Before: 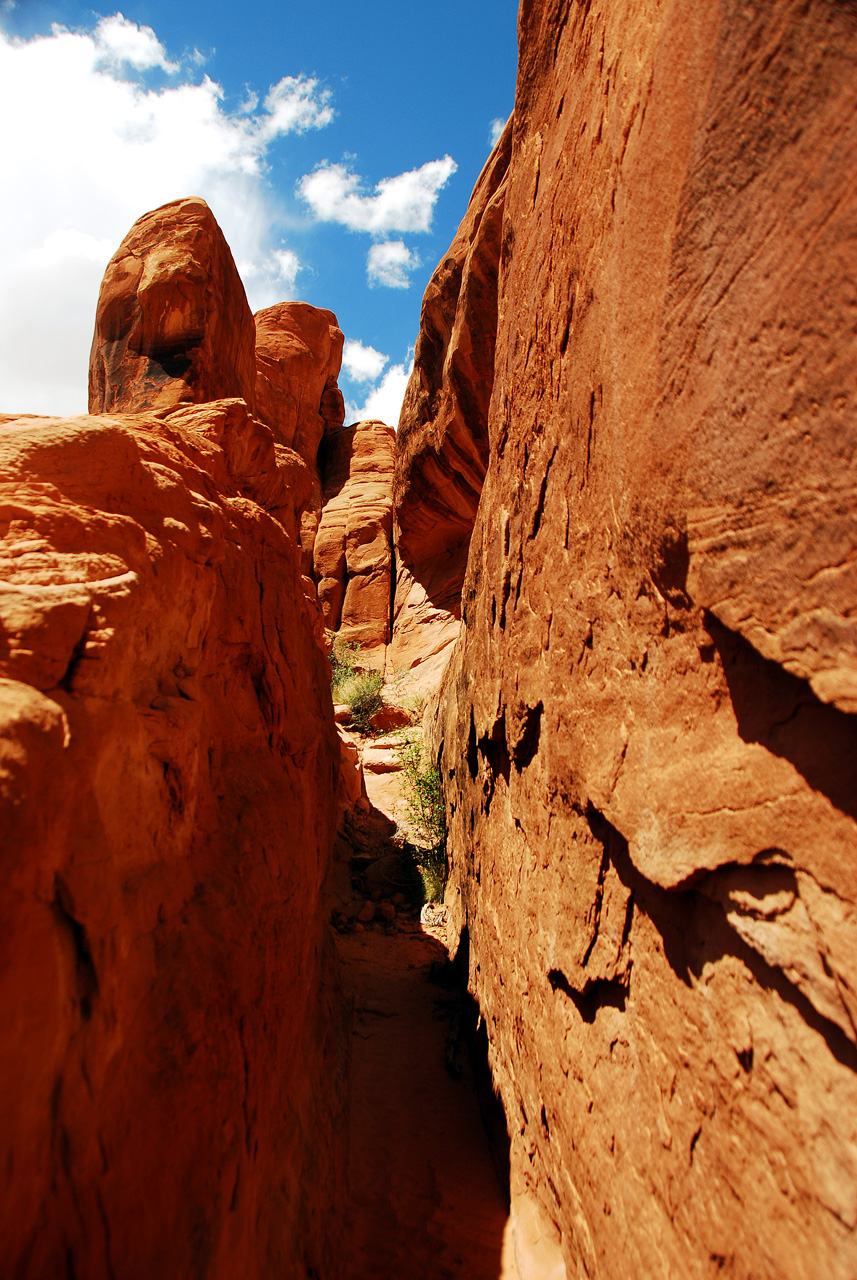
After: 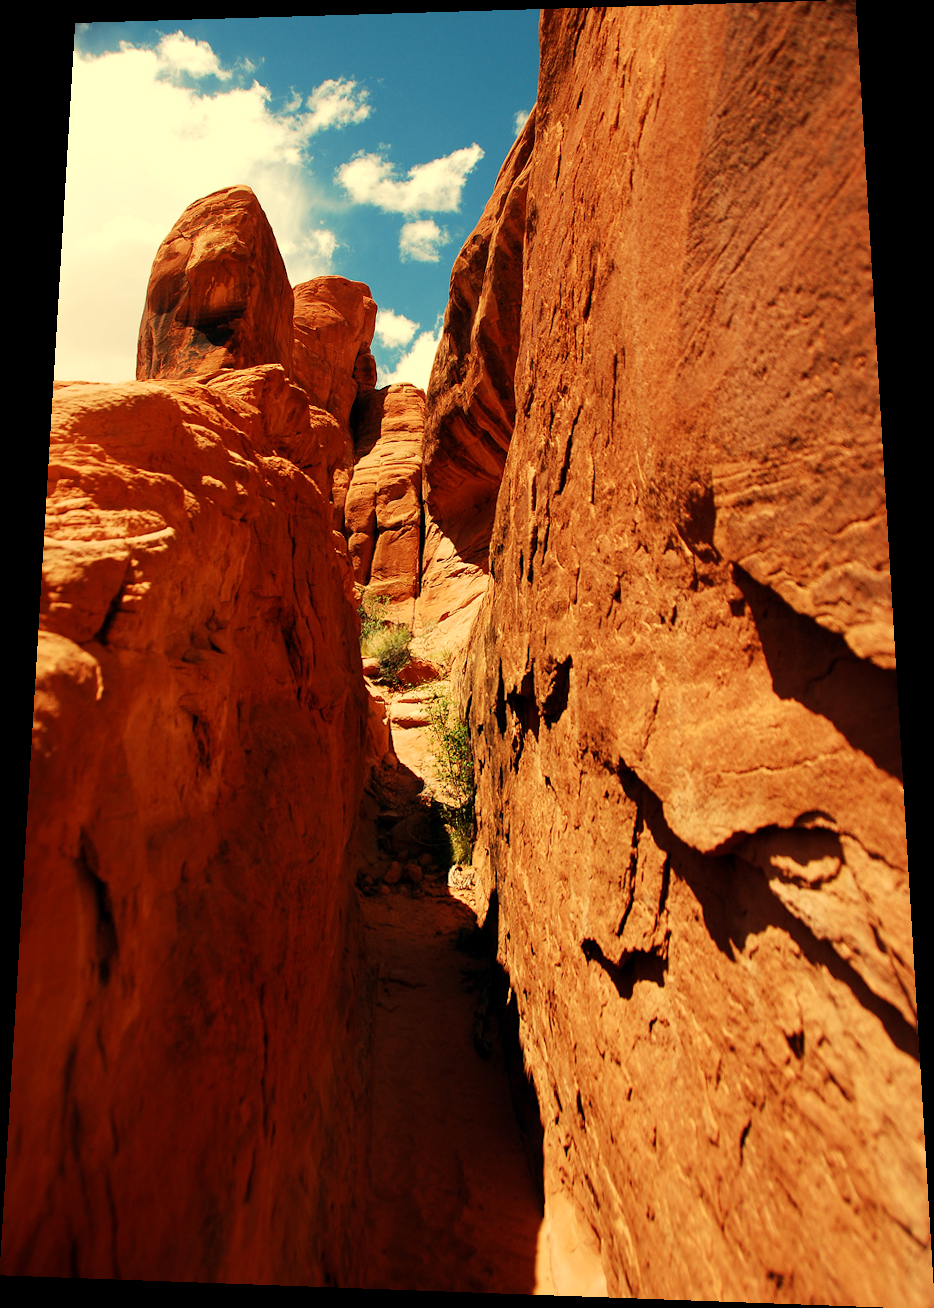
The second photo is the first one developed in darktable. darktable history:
rotate and perspective: rotation 0.128°, lens shift (vertical) -0.181, lens shift (horizontal) -0.044, shear 0.001, automatic cropping off
white balance: red 1.08, blue 0.791
